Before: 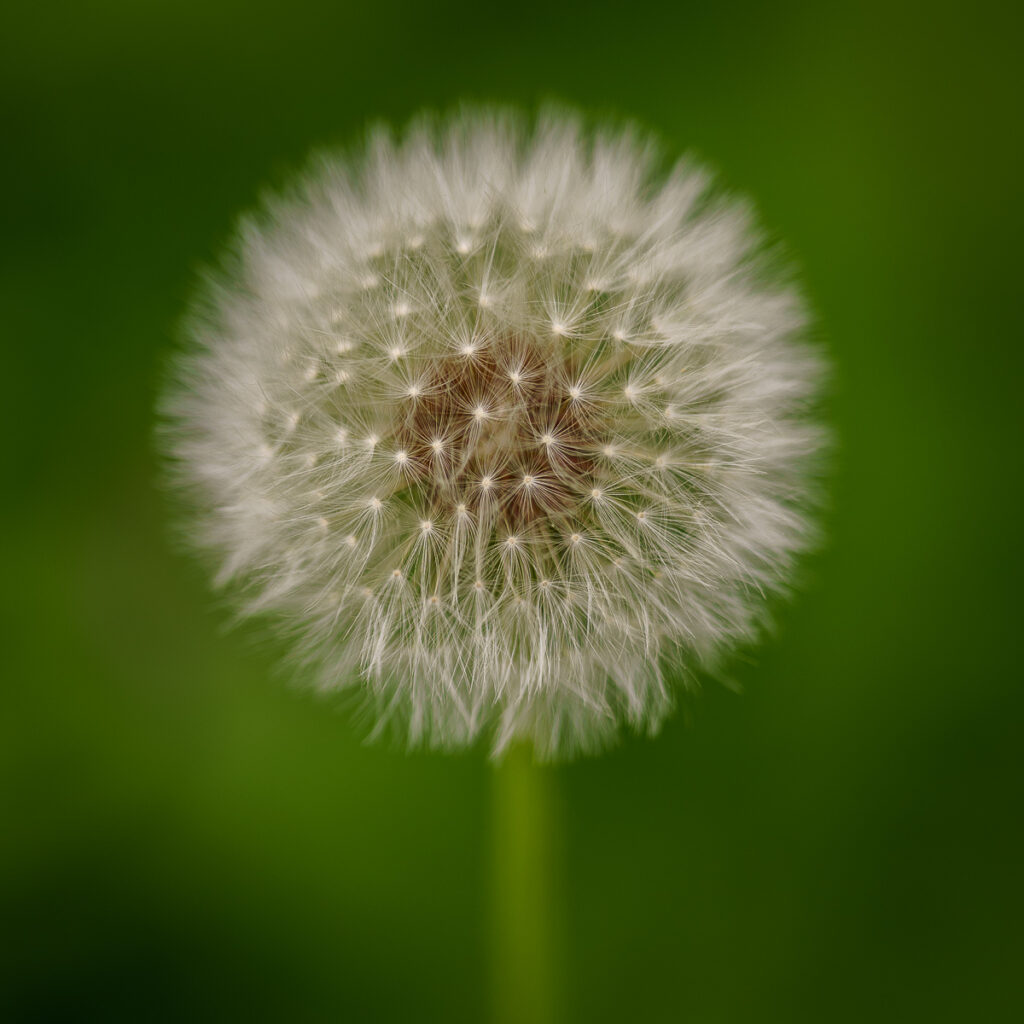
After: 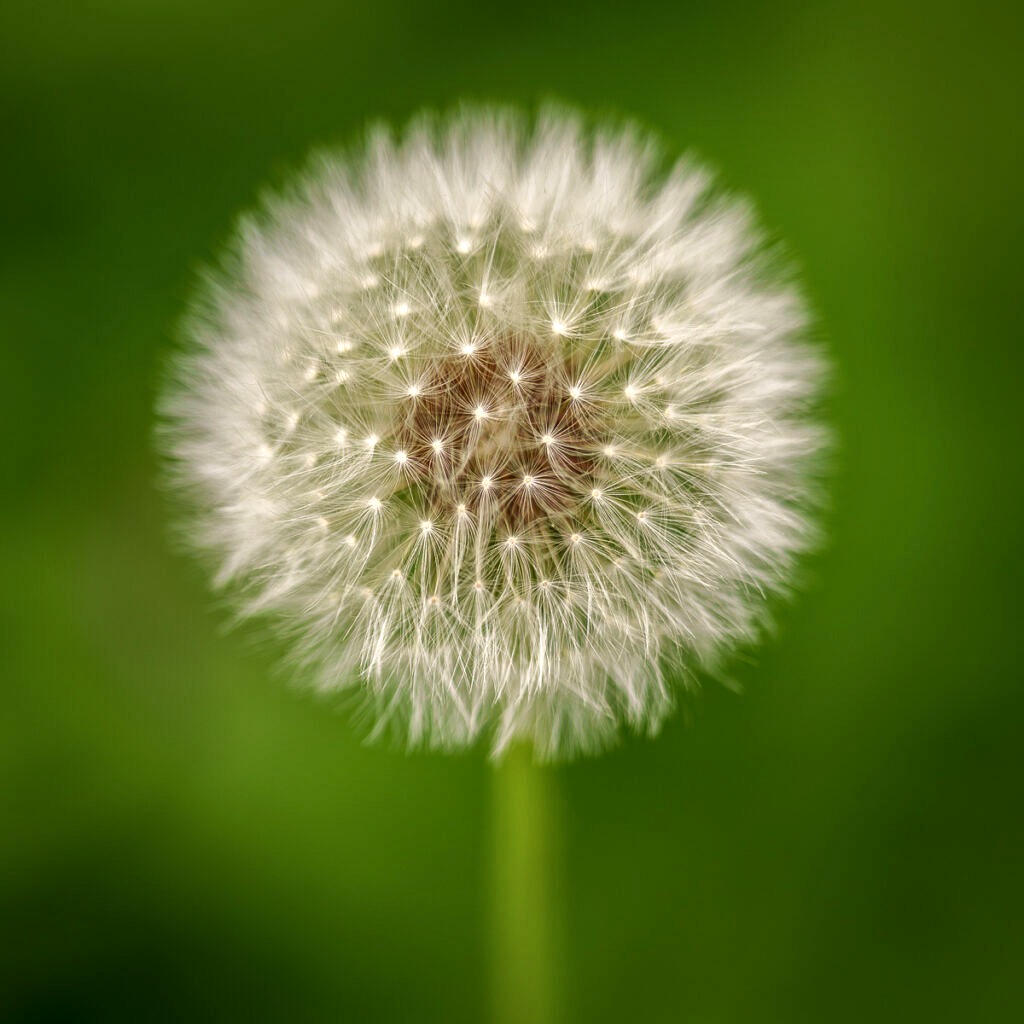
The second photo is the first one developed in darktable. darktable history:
exposure: exposure 0.611 EV, compensate highlight preservation false
local contrast: on, module defaults
